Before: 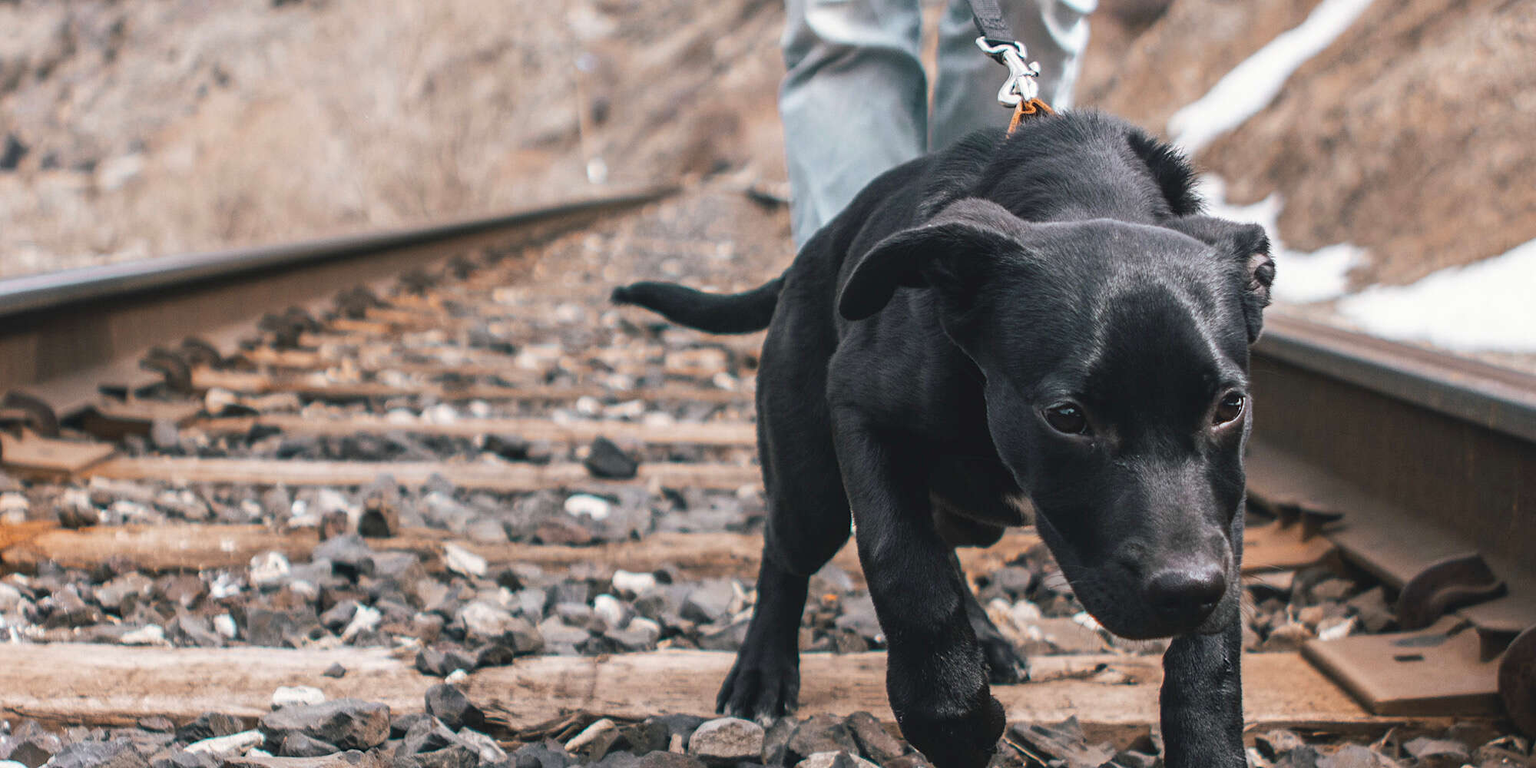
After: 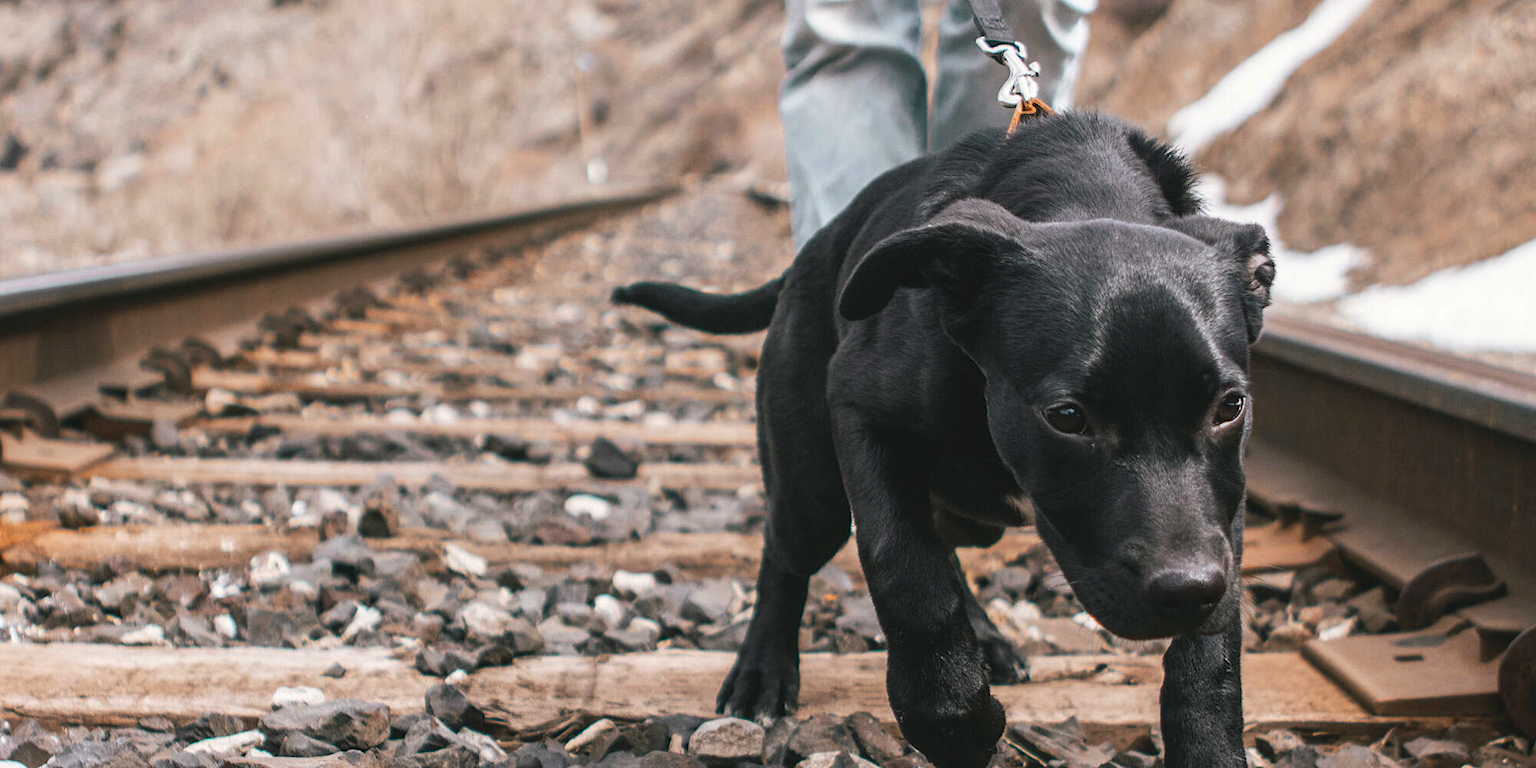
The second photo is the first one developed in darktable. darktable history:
color balance: mode lift, gamma, gain (sRGB), lift [1, 0.99, 1.01, 0.992], gamma [1, 1.037, 0.974, 0.963]
contrast brightness saturation: contrast 0.07
